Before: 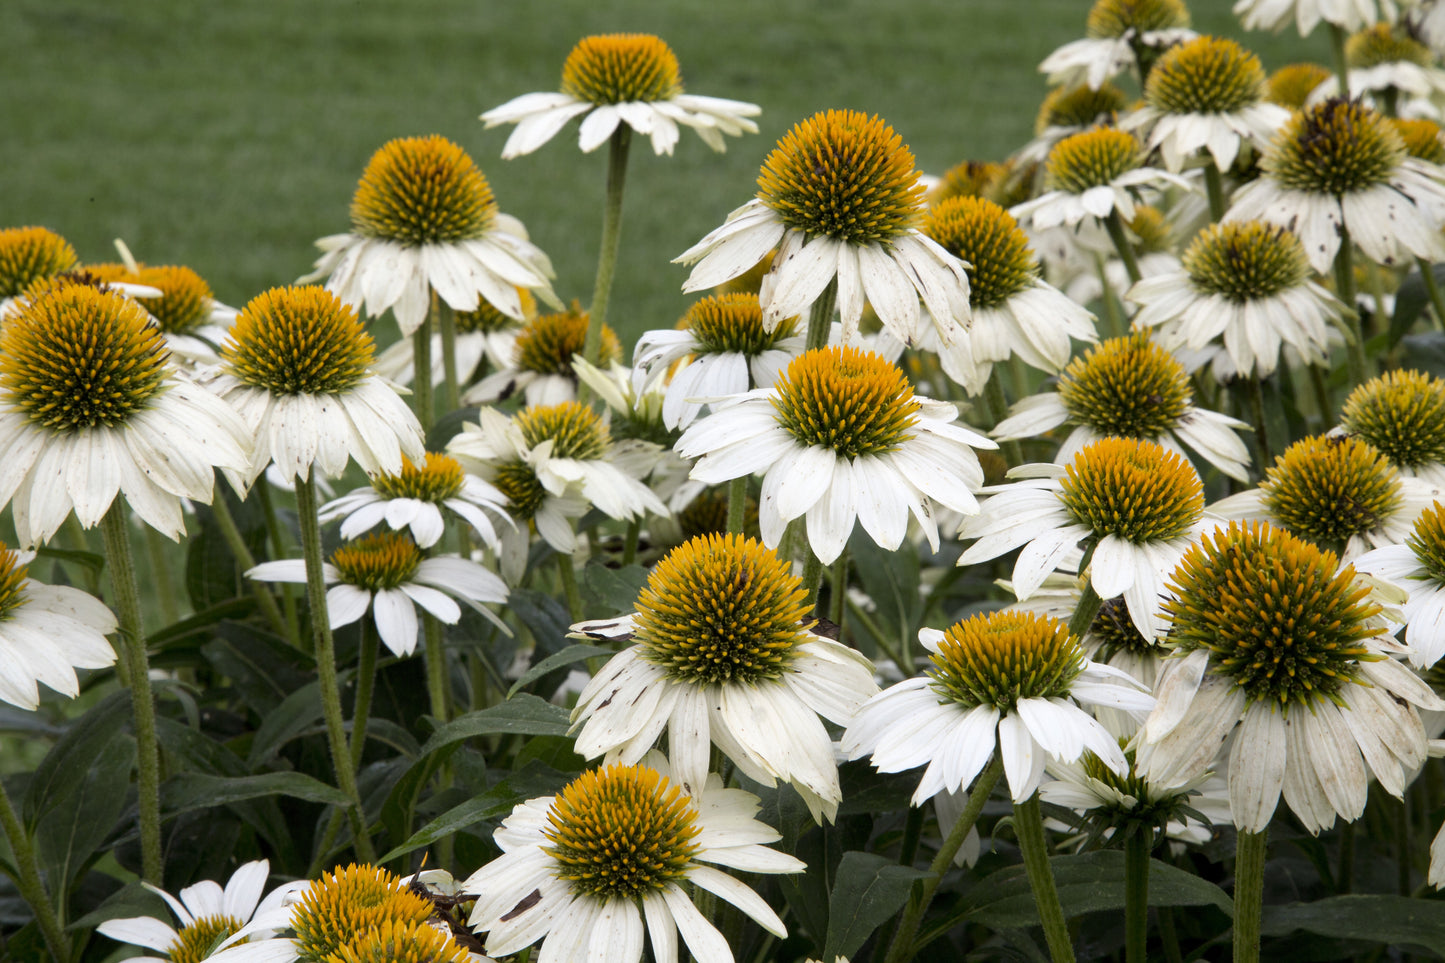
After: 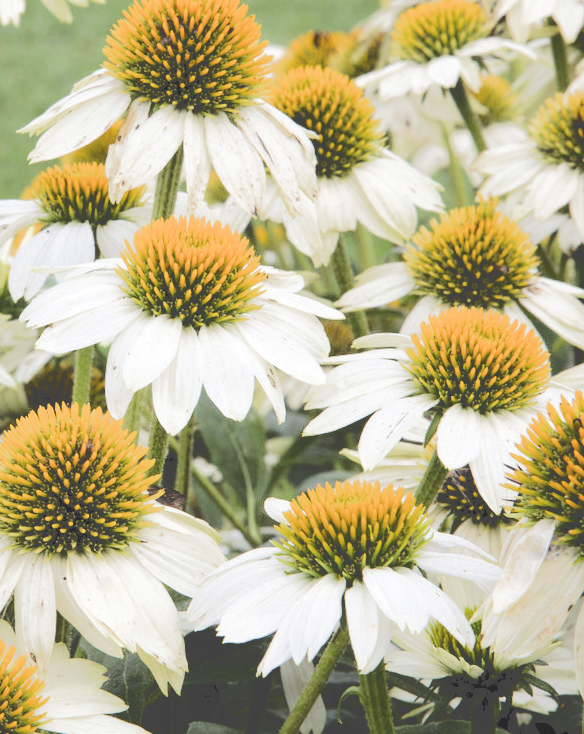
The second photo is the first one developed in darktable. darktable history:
tone curve: curves: ch0 [(0, 0) (0.003, 0.272) (0.011, 0.275) (0.025, 0.275) (0.044, 0.278) (0.069, 0.282) (0.1, 0.284) (0.136, 0.287) (0.177, 0.294) (0.224, 0.314) (0.277, 0.347) (0.335, 0.403) (0.399, 0.473) (0.468, 0.552) (0.543, 0.622) (0.623, 0.69) (0.709, 0.756) (0.801, 0.818) (0.898, 0.865) (1, 1)], color space Lab, independent channels, preserve colors none
crop: left 45.32%, top 13.592%, right 14.246%, bottom 10.129%
levels: mode automatic
exposure: exposure 1.156 EV, compensate highlight preservation false
filmic rgb: black relative exposure -5.14 EV, white relative exposure 3.55 EV, hardness 3.19, contrast 1.204, highlights saturation mix -49.21%, preserve chrominance max RGB, color science v6 (2022), contrast in shadows safe, contrast in highlights safe
